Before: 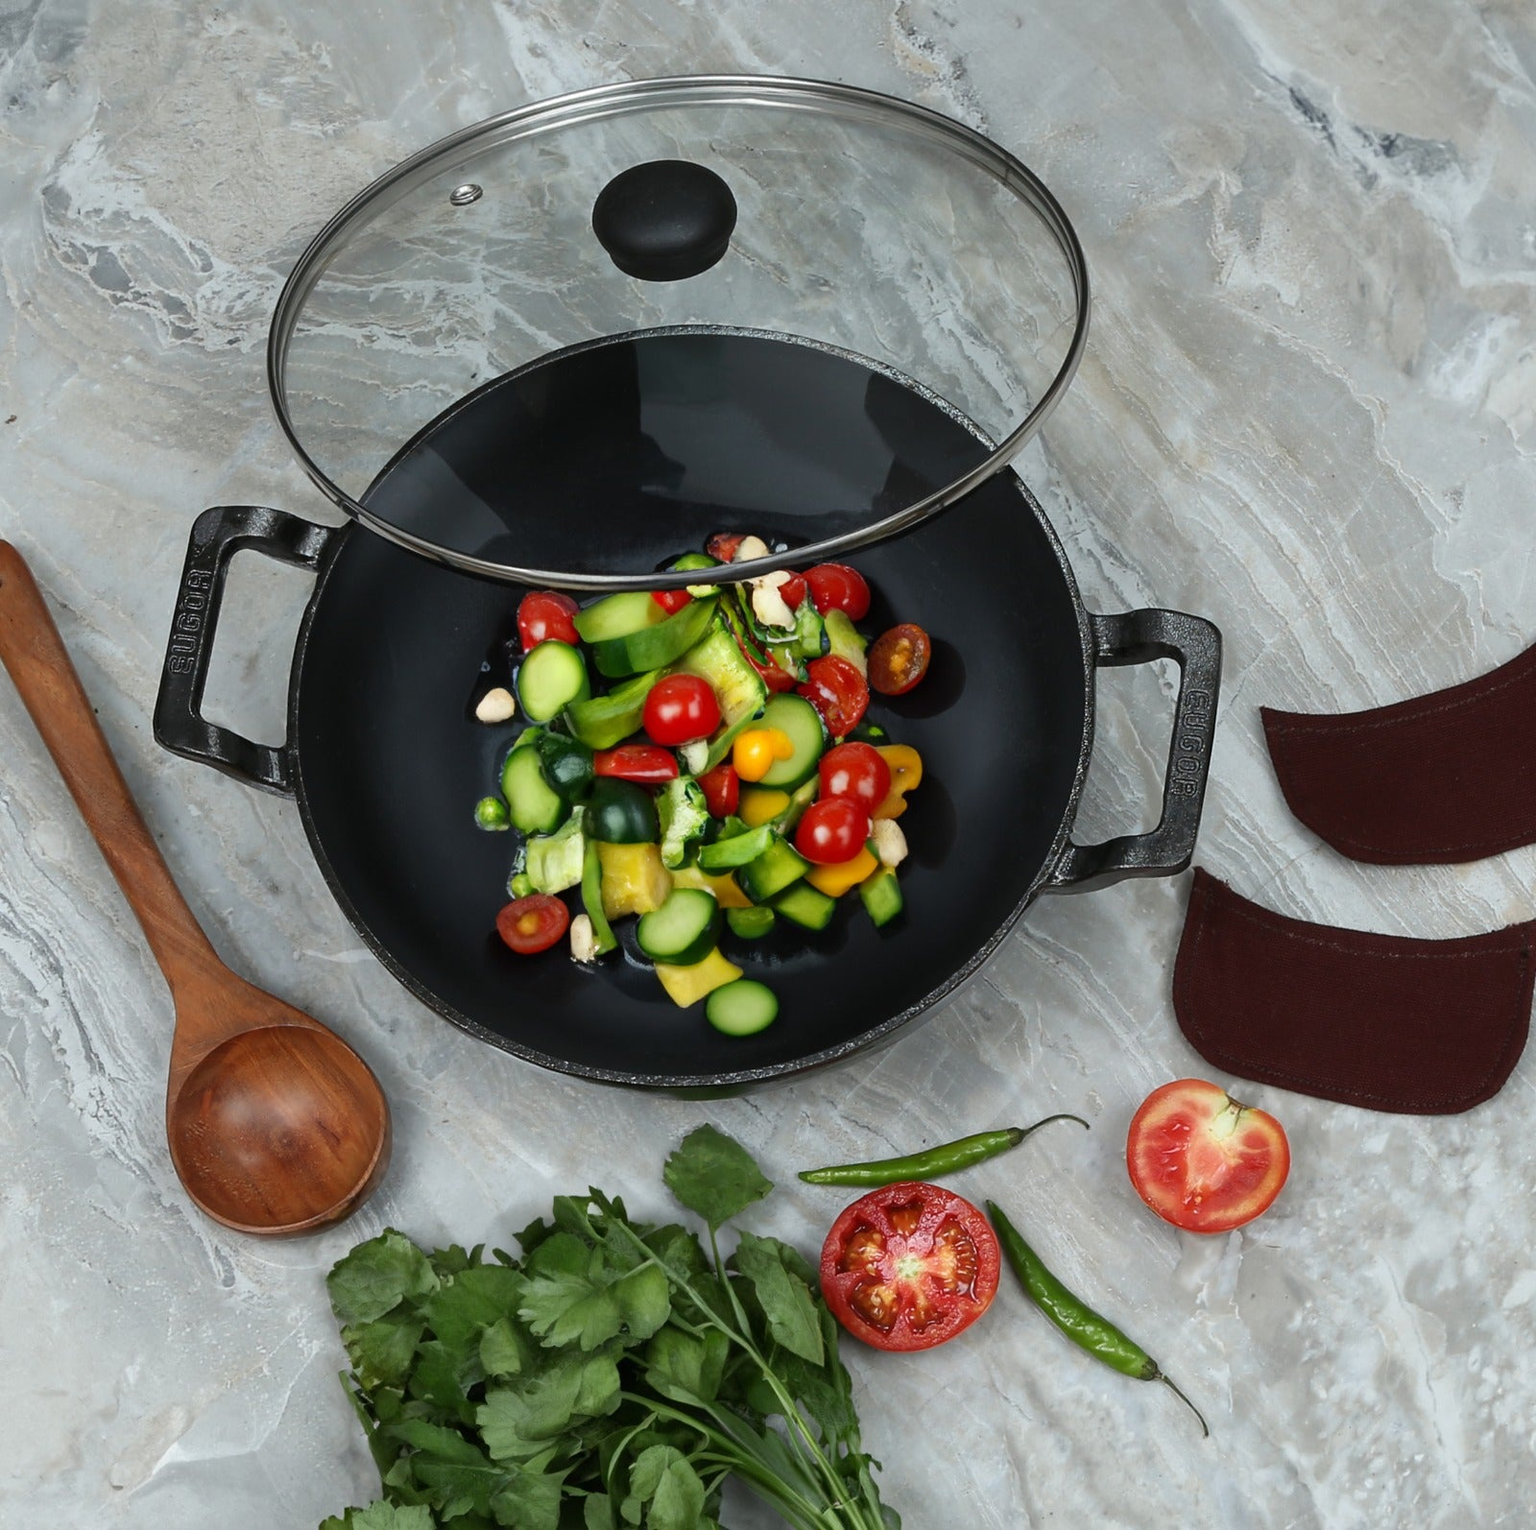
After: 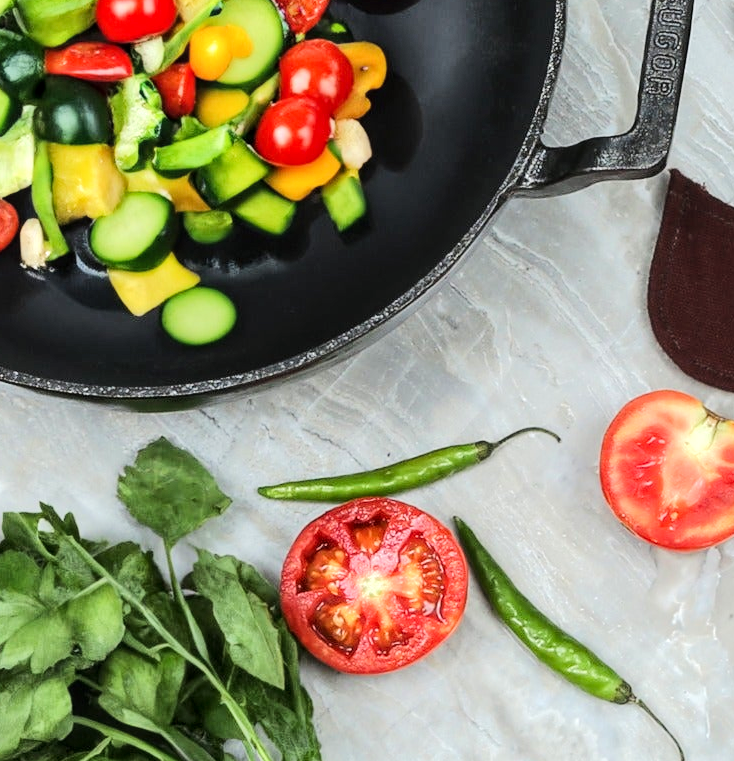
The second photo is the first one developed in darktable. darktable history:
tone equalizer: -7 EV 0.142 EV, -6 EV 0.579 EV, -5 EV 1.11 EV, -4 EV 1.33 EV, -3 EV 1.12 EV, -2 EV 0.6 EV, -1 EV 0.154 EV, edges refinement/feathering 500, mask exposure compensation -1.57 EV, preserve details no
crop: left 35.925%, top 46.095%, right 18.154%, bottom 6.15%
local contrast: highlights 92%, shadows 85%, detail 160%, midtone range 0.2
